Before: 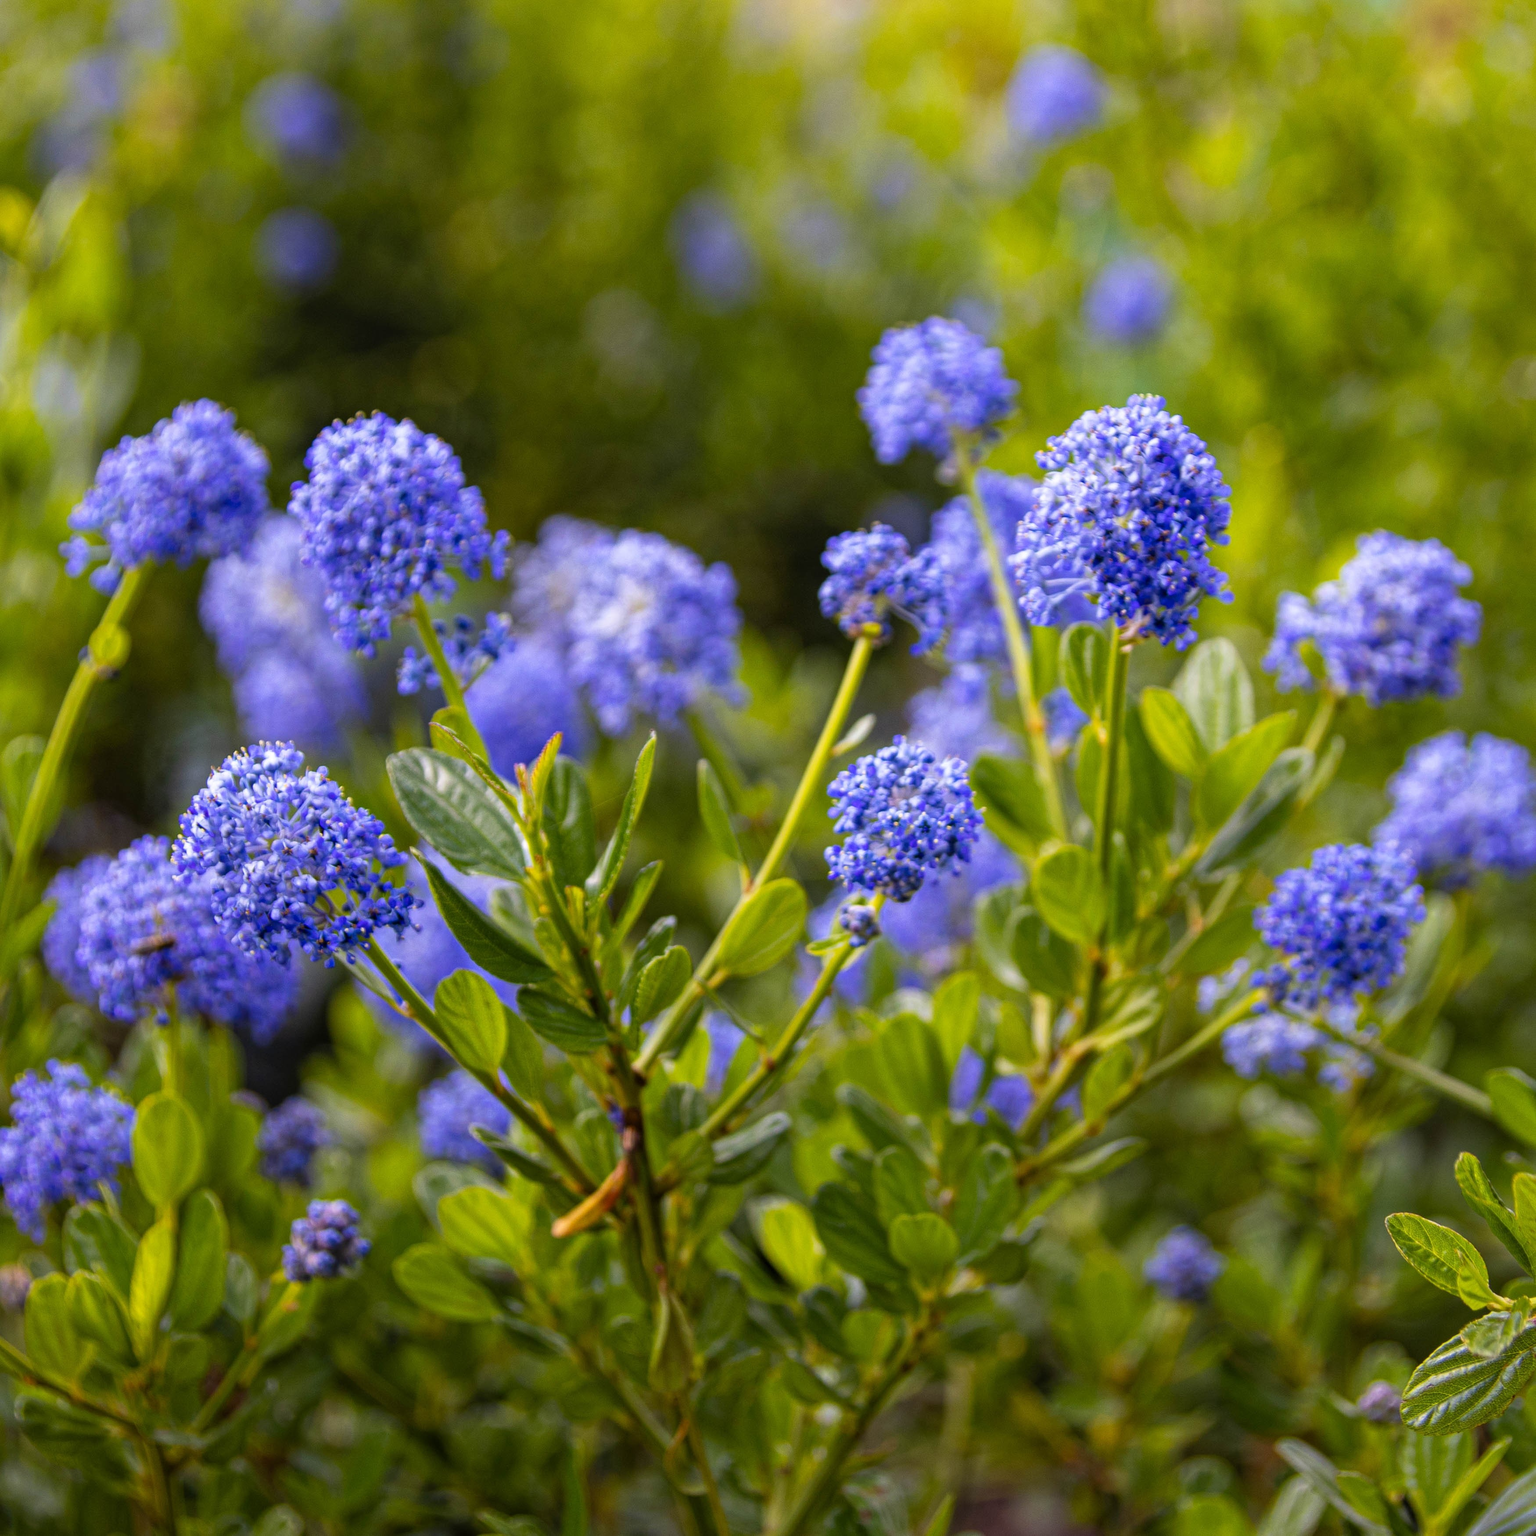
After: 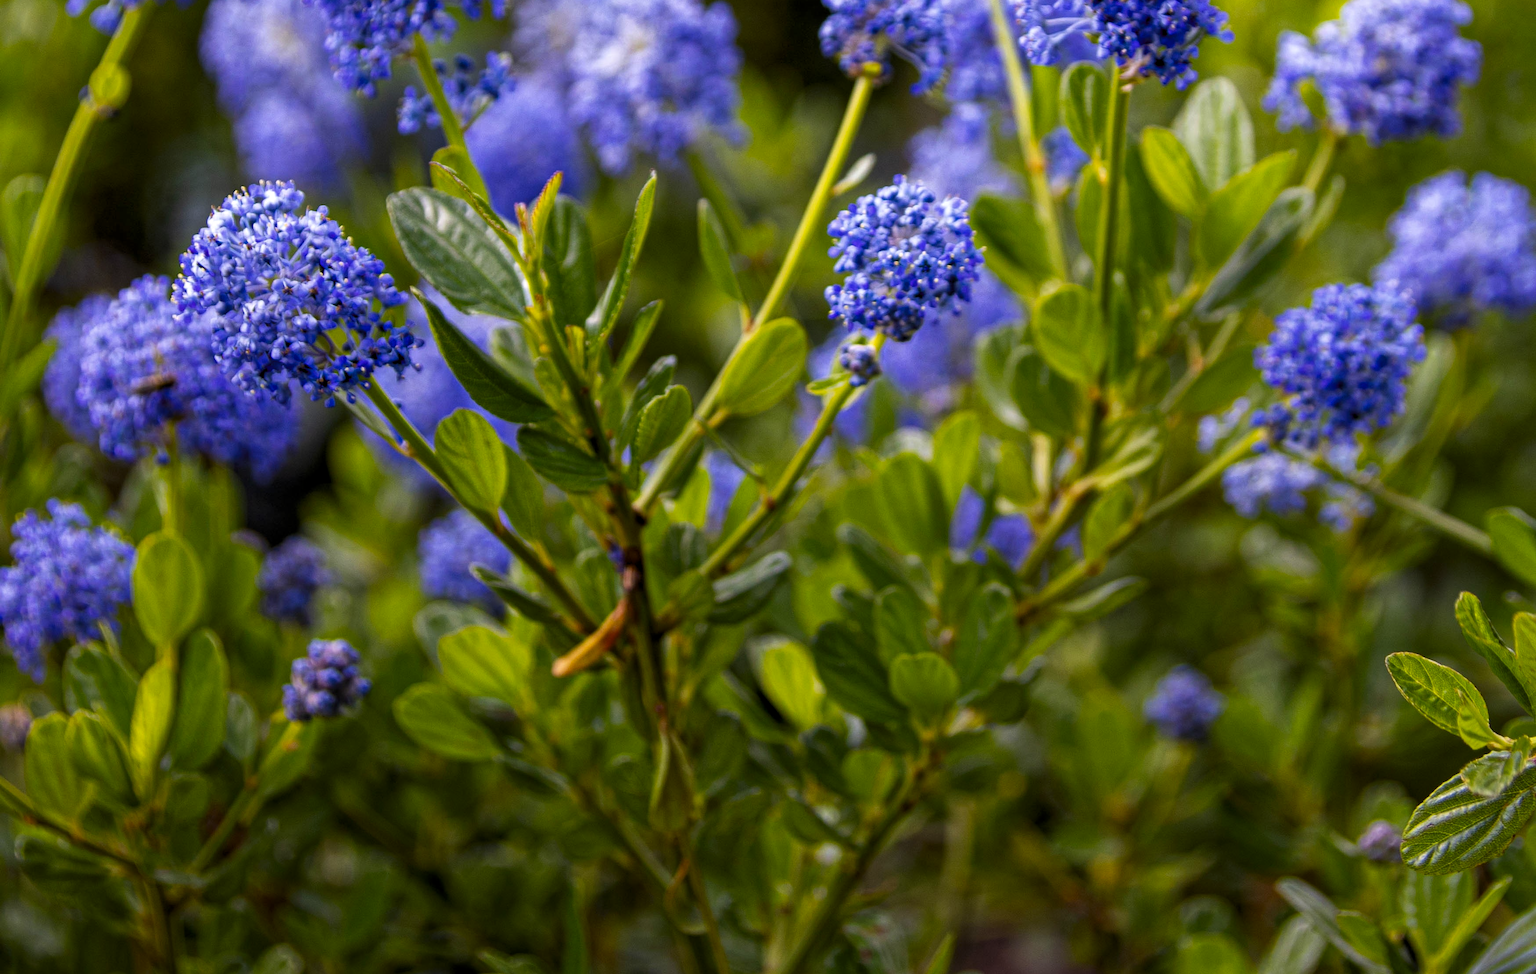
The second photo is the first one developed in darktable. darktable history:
crop and rotate: top 36.539%
contrast brightness saturation: brightness -0.091
tone equalizer: smoothing 1
levels: black 0.021%, levels [0.026, 0.507, 0.987]
